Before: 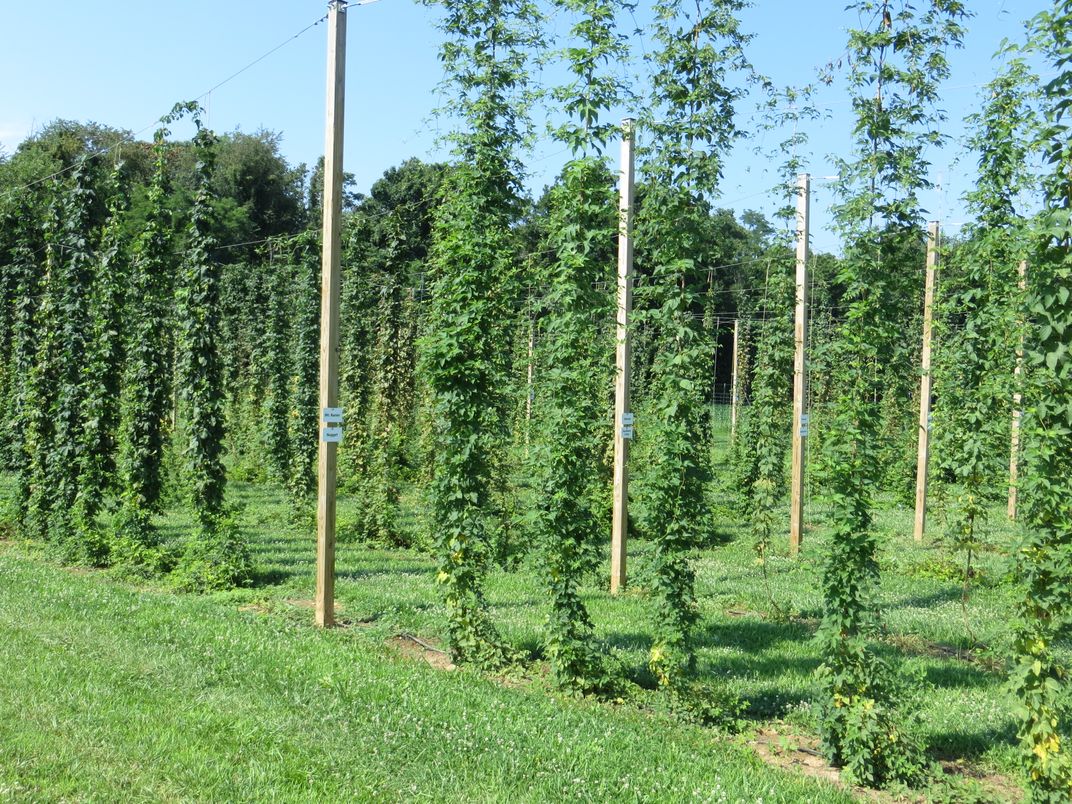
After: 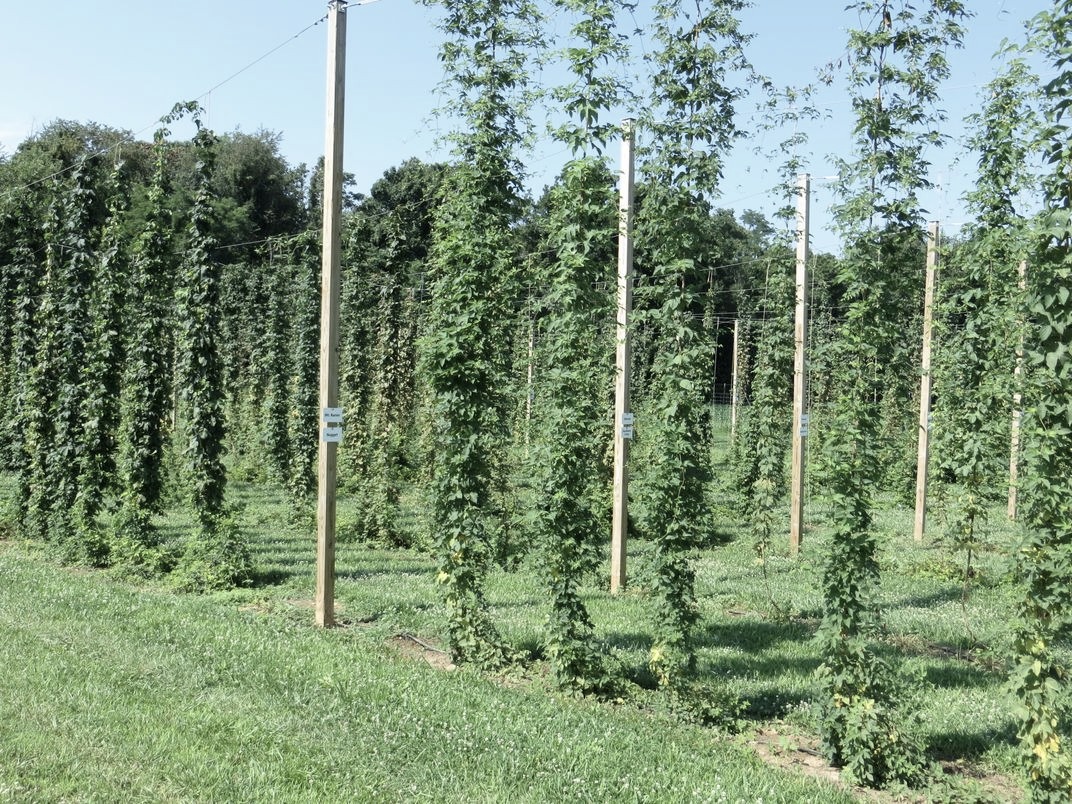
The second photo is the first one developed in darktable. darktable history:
contrast brightness saturation: contrast 0.098, saturation -0.379
exposure: black level correction 0.002, compensate exposure bias true, compensate highlight preservation false
